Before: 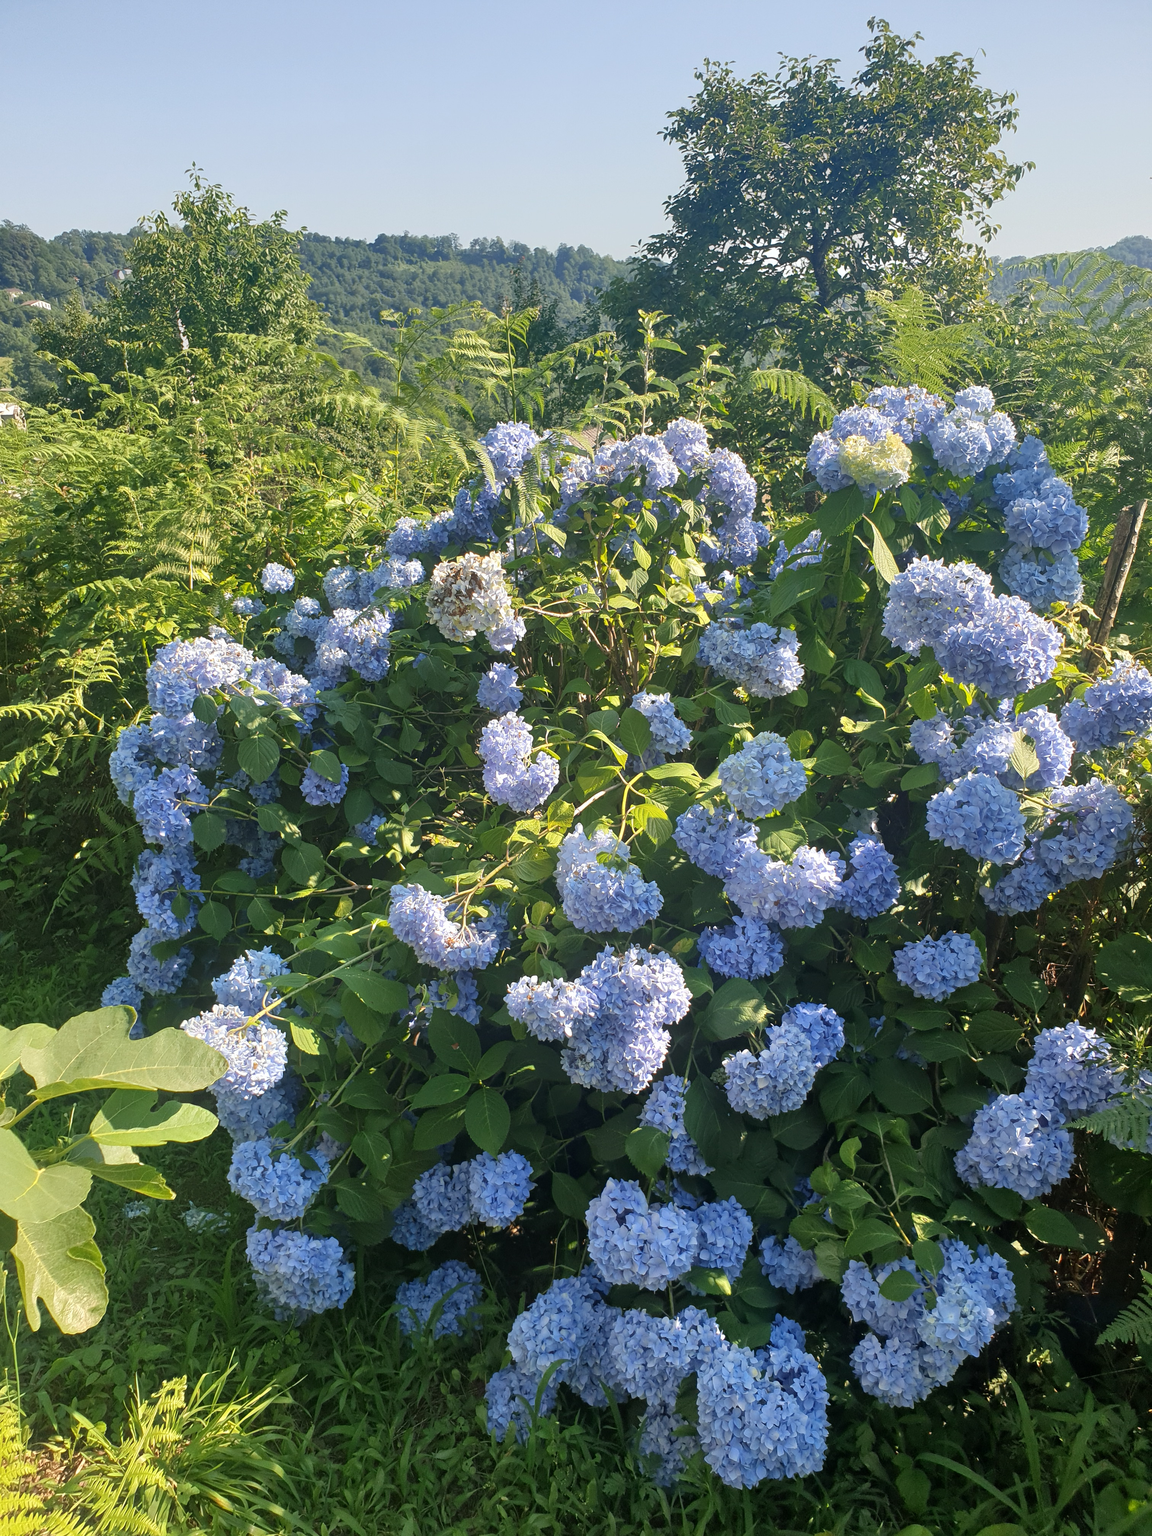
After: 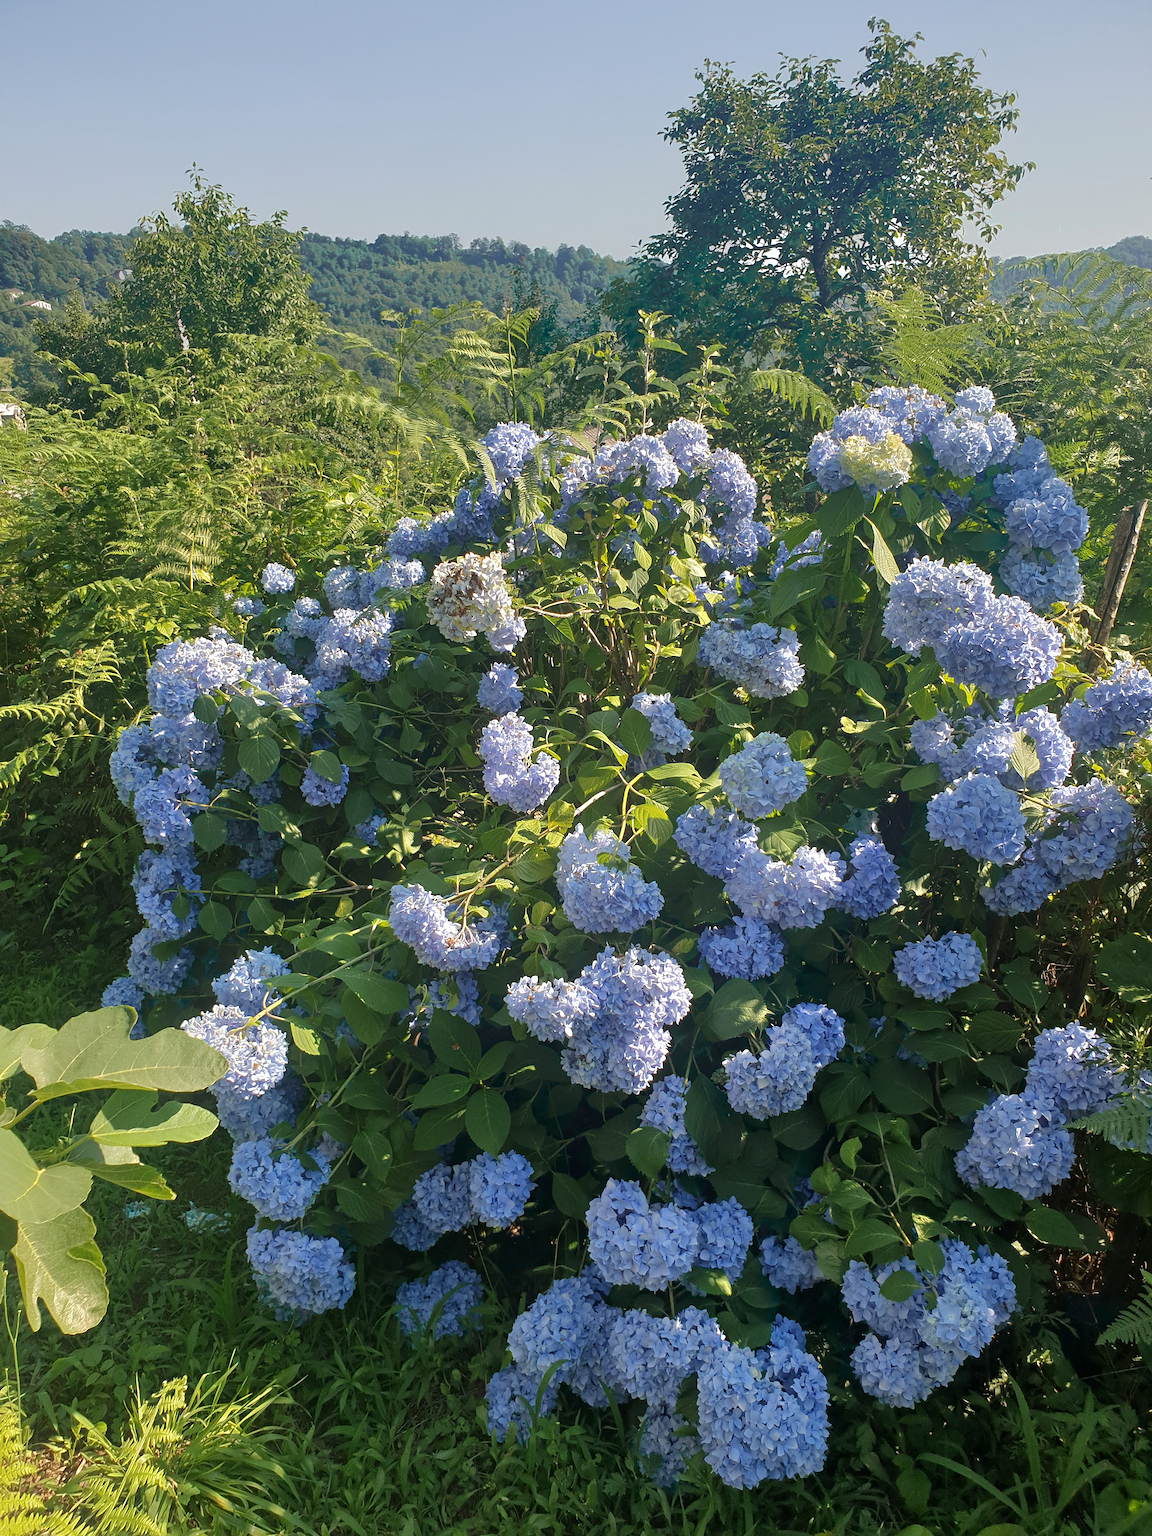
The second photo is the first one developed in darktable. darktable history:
rgb curve: curves: ch0 [(0, 0) (0.175, 0.154) (0.785, 0.663) (1, 1)]
sharpen: amount 0.2
color zones: curves: ch0 [(0.25, 0.5) (0.423, 0.5) (0.443, 0.5) (0.521, 0.756) (0.568, 0.5) (0.576, 0.5) (0.75, 0.5)]; ch1 [(0.25, 0.5) (0.423, 0.5) (0.443, 0.5) (0.539, 0.873) (0.624, 0.565) (0.631, 0.5) (0.75, 0.5)]
